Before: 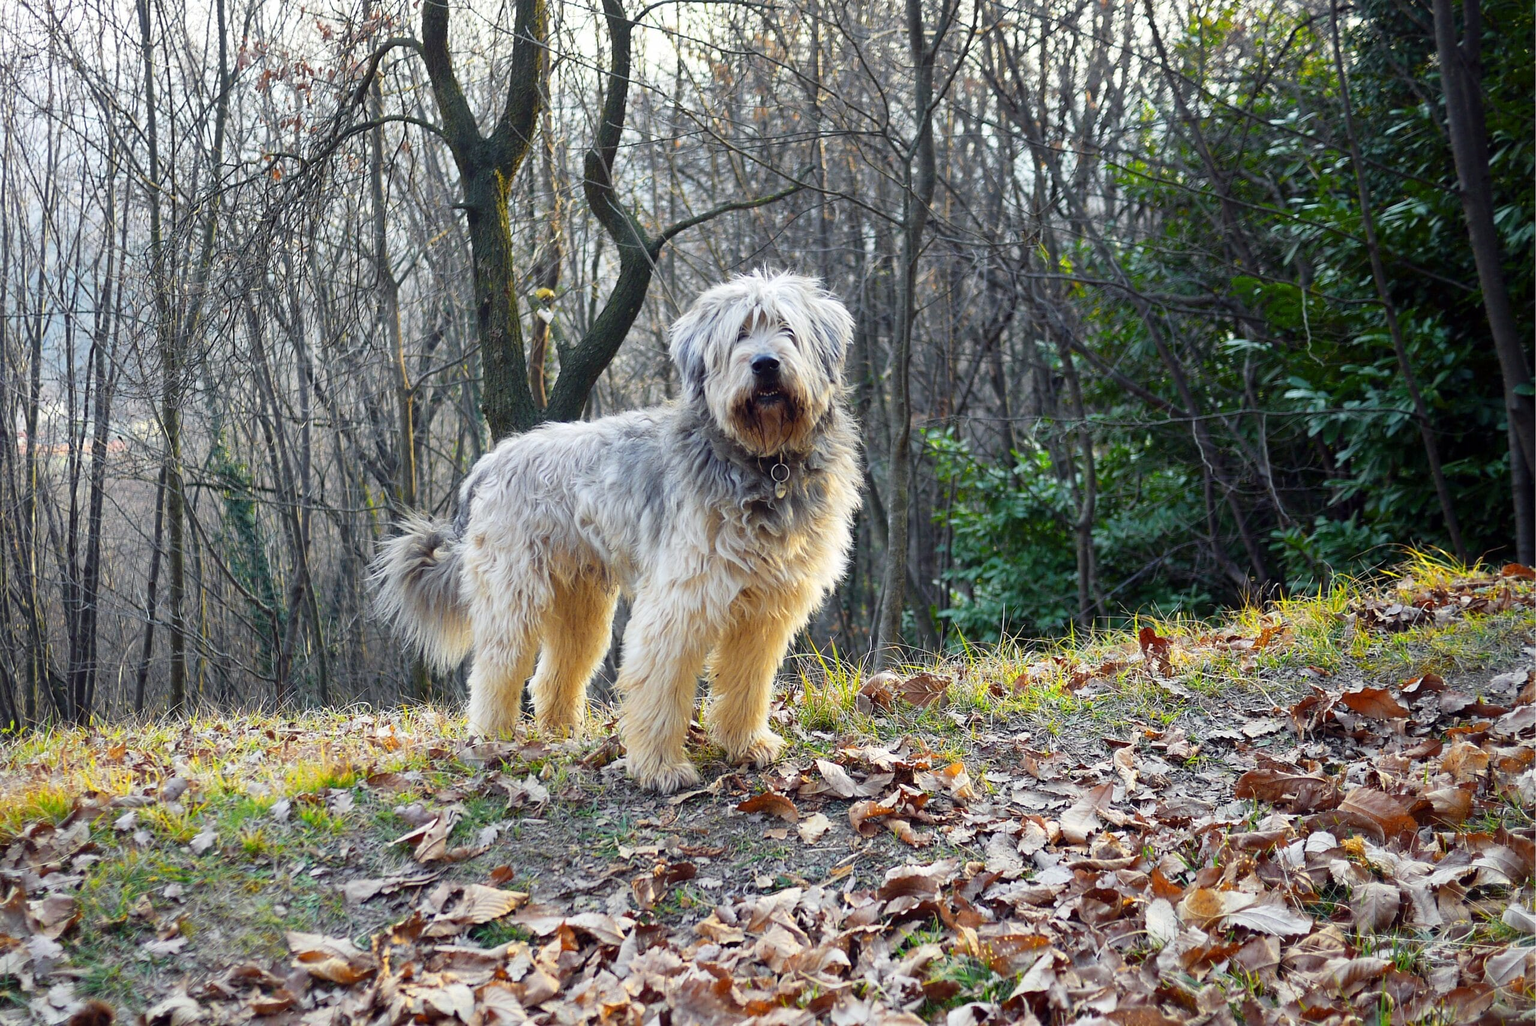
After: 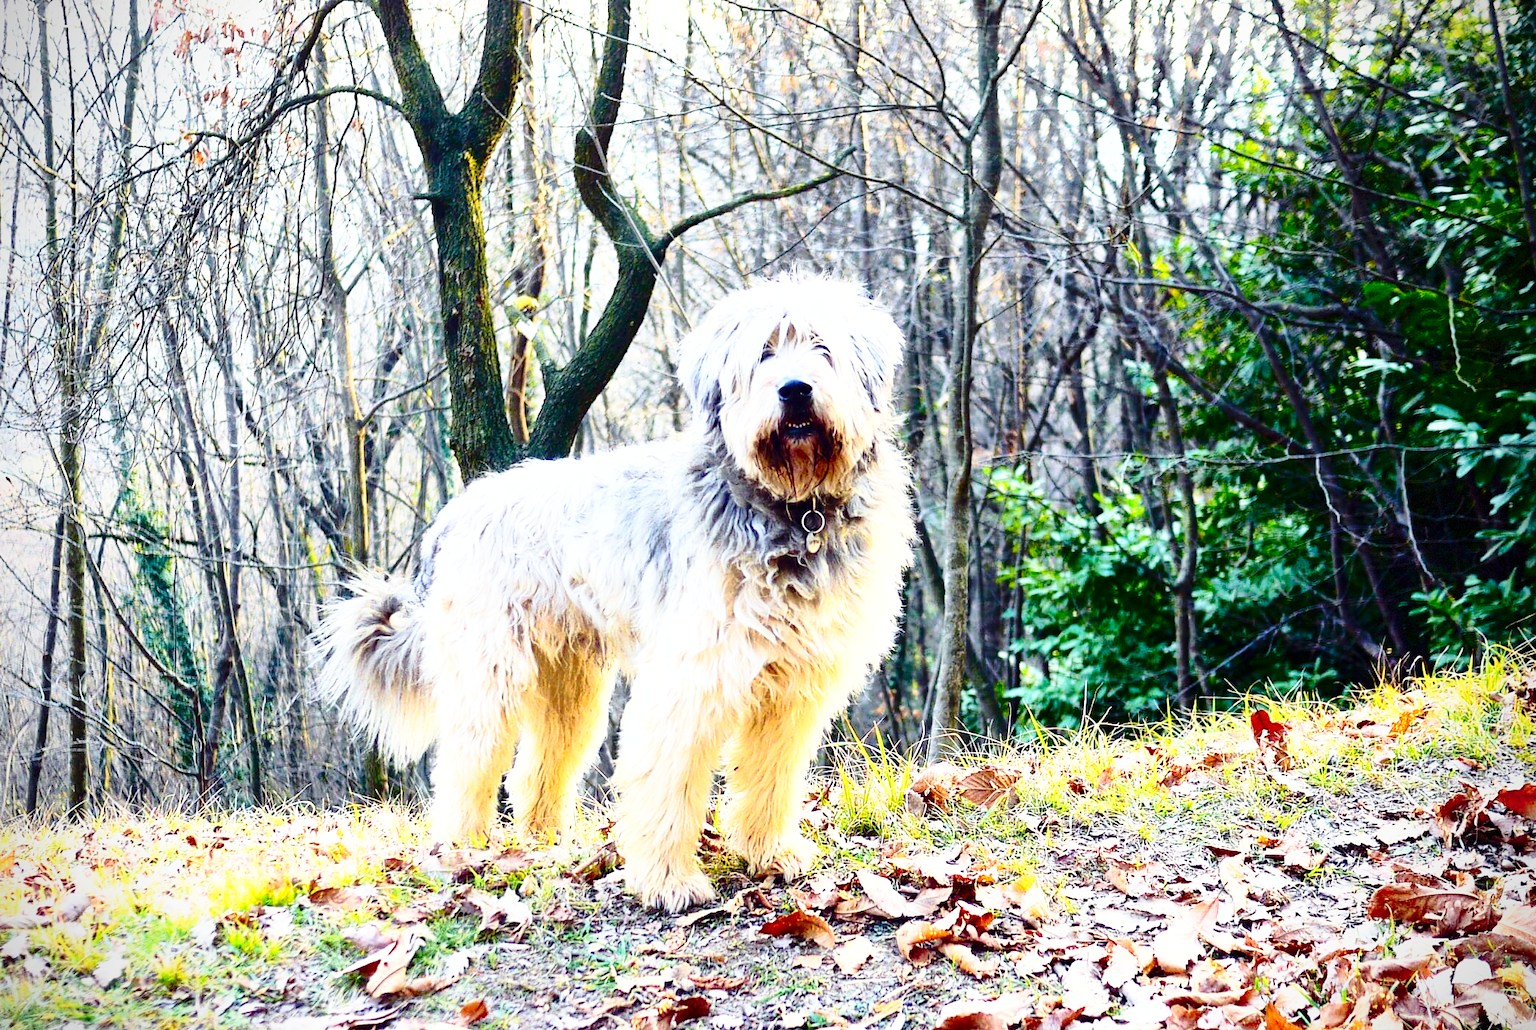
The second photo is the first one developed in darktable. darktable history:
tone equalizer: -8 EV -0.776 EV, -7 EV -0.675 EV, -6 EV -0.61 EV, -5 EV -0.402 EV, -3 EV 0.388 EV, -2 EV 0.6 EV, -1 EV 0.696 EV, +0 EV 0.772 EV
shadows and highlights: highlights color adjustment 0.269%
velvia: on, module defaults
contrast brightness saturation: contrast 0.399, brightness 0.041, saturation 0.253
base curve: curves: ch0 [(0, 0) (0.028, 0.03) (0.121, 0.232) (0.46, 0.748) (0.859, 0.968) (1, 1)], preserve colors none
contrast equalizer: y [[0.514, 0.573, 0.581, 0.508, 0.5, 0.5], [0.5 ×6], [0.5 ×6], [0 ×6], [0 ×6]], mix 0.143
vignetting: fall-off radius 61.09%, brightness -0.578, saturation -0.257, dithering 8-bit output, unbound false
crop and rotate: left 7.402%, top 4.435%, right 10.538%, bottom 13.159%
